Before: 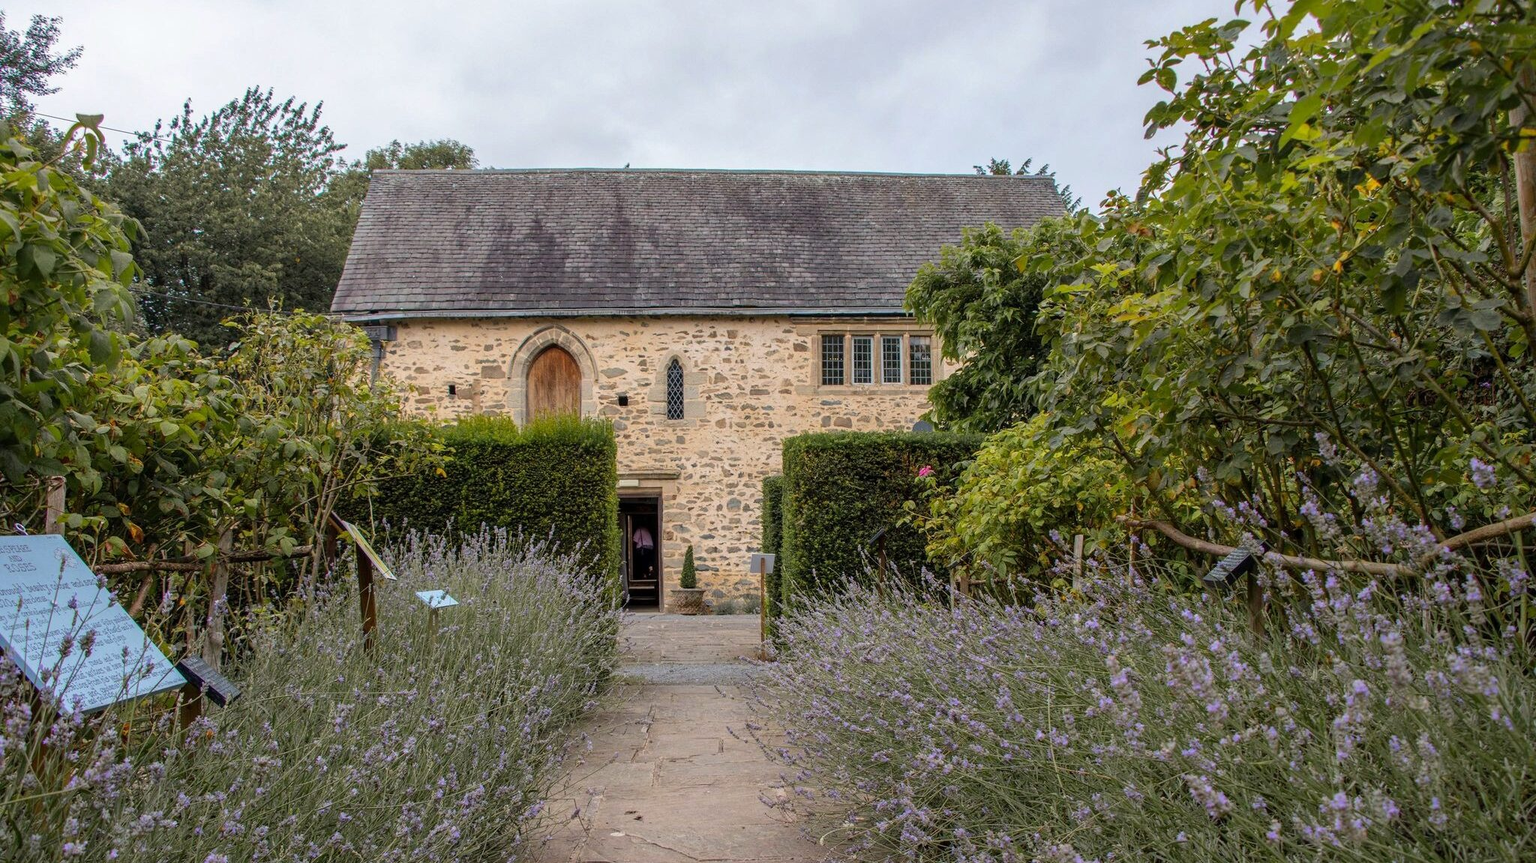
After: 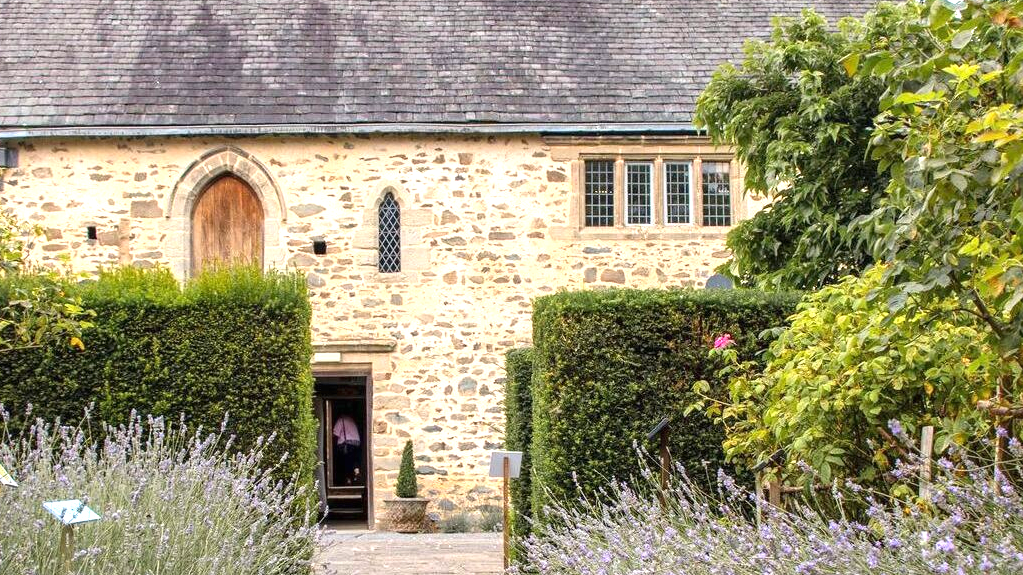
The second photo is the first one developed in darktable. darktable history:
exposure: black level correction 0, exposure 1.2 EV, compensate highlight preservation false
crop: left 25%, top 25%, right 25%, bottom 25%
